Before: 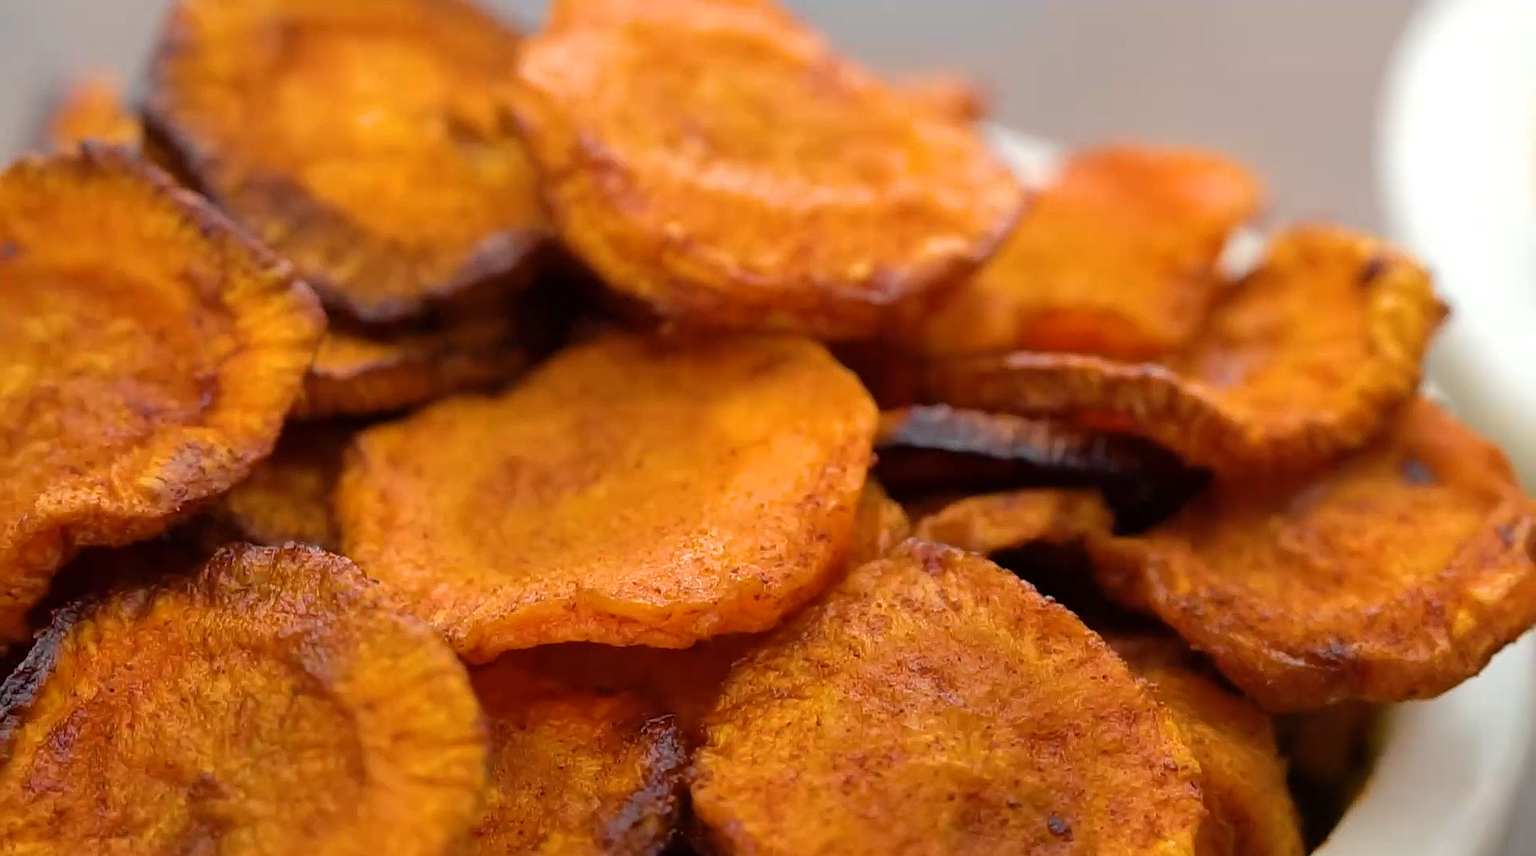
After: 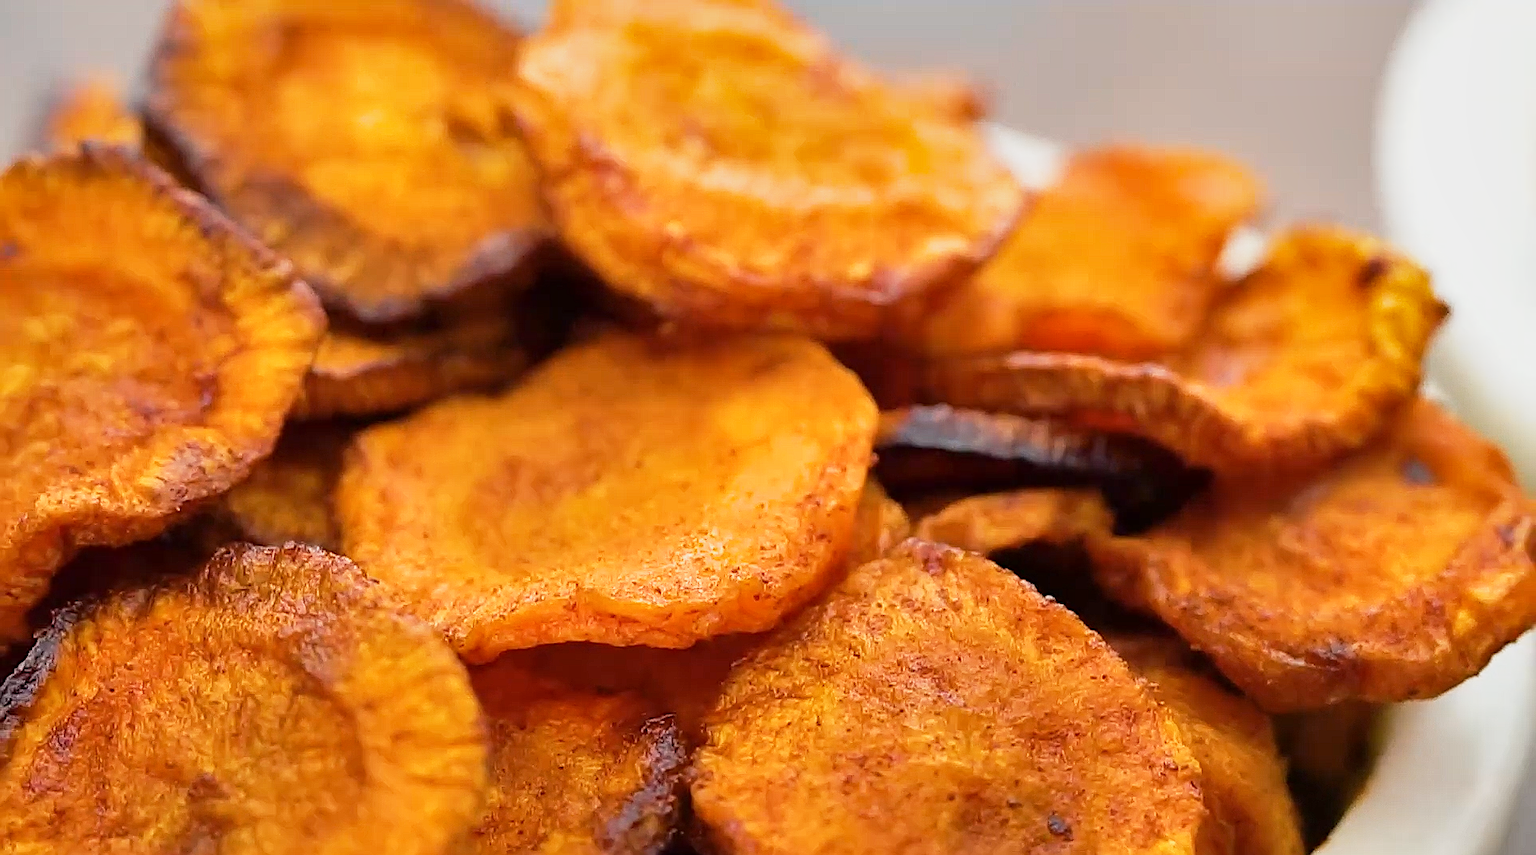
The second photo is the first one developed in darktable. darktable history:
sharpen: on, module defaults
shadows and highlights: shadows 12, white point adjustment 1.2, soften with gaussian
base curve: curves: ch0 [(0, 0) (0.088, 0.125) (0.176, 0.251) (0.354, 0.501) (0.613, 0.749) (1, 0.877)], preserve colors none
